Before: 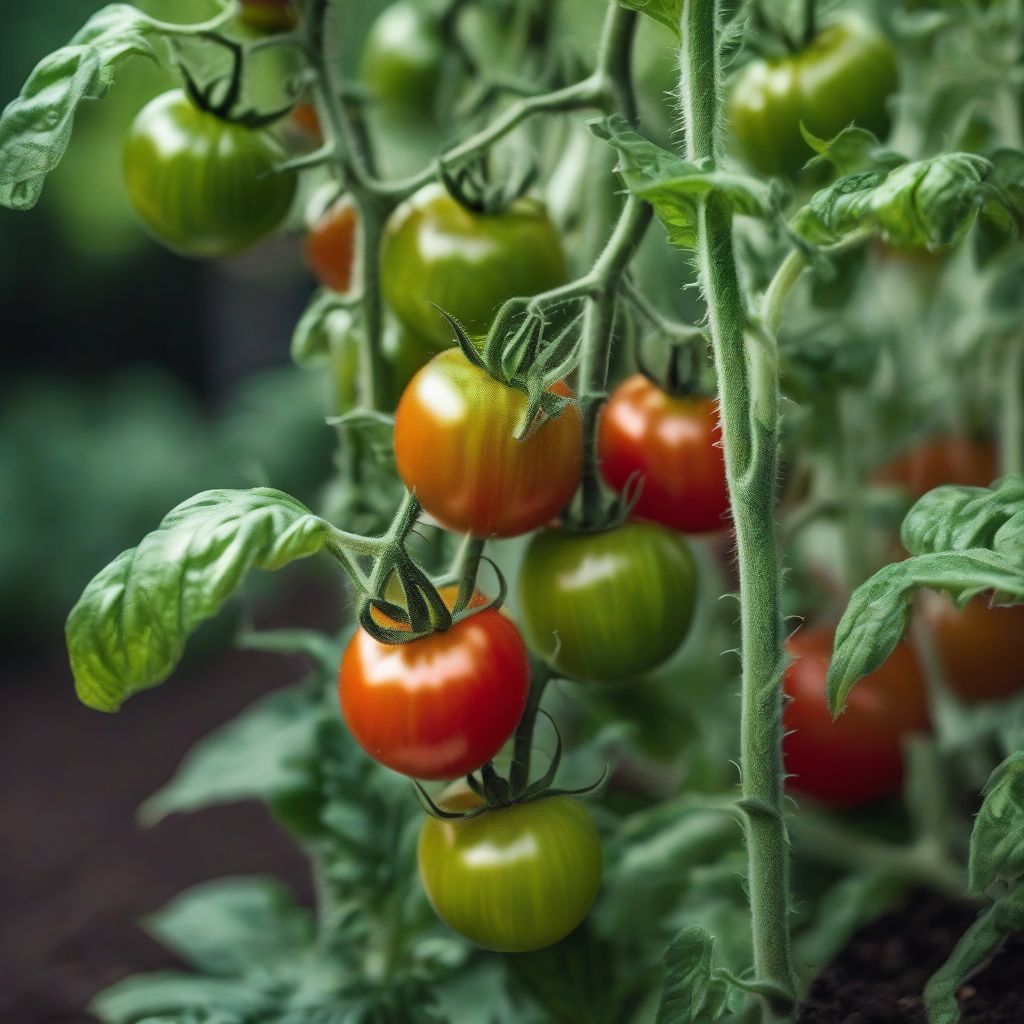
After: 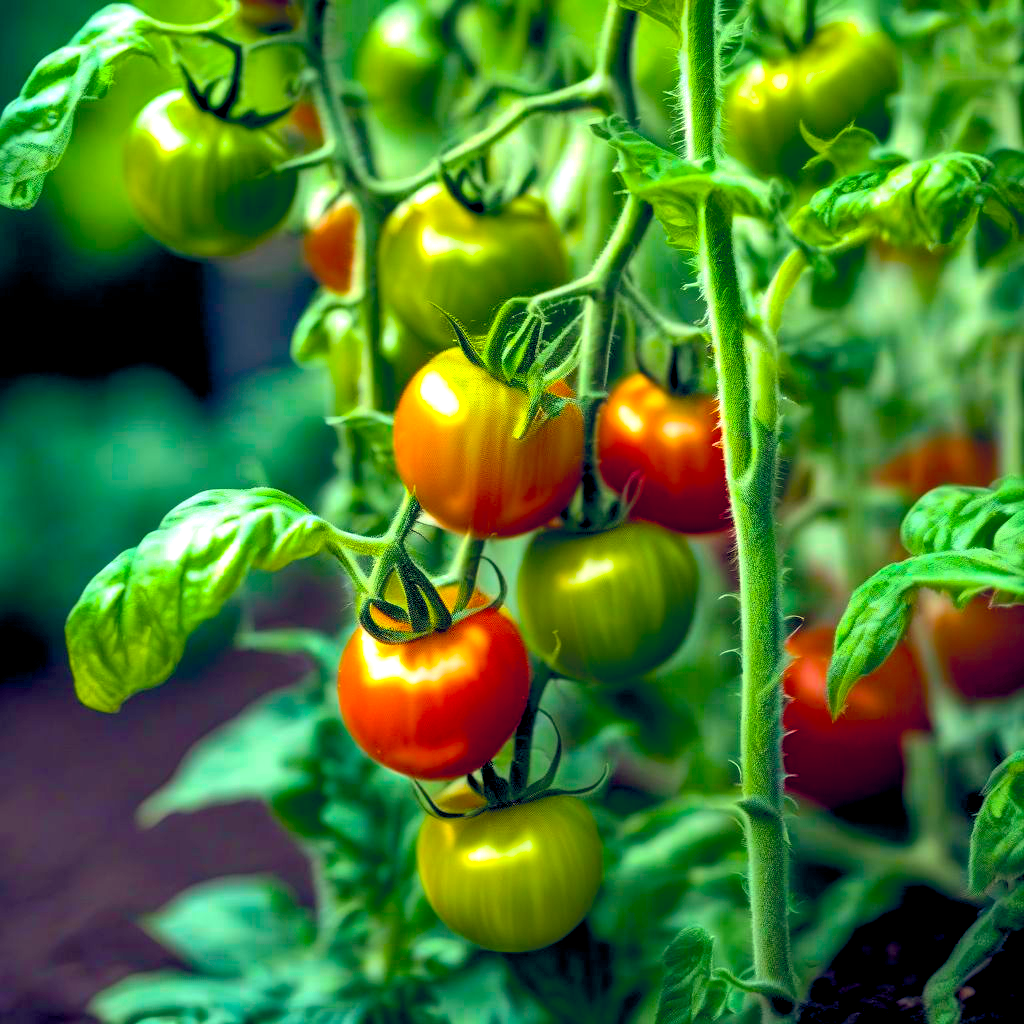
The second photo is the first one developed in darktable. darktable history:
color balance rgb: global offset › chroma 0.254%, global offset › hue 257.29°, shadows fall-off 299.113%, white fulcrum 1.98 EV, highlights fall-off 298.29%, linear chroma grading › highlights 98.978%, linear chroma grading › global chroma 23.381%, perceptual saturation grading › global saturation 42.736%, mask middle-gray fulcrum 99.532%, global vibrance 14.818%, contrast gray fulcrum 38.262%
exposure: black level correction 0.01, exposure 1 EV, compensate exposure bias true, compensate highlight preservation false
tone equalizer: edges refinement/feathering 500, mask exposure compensation -1.57 EV, preserve details no
